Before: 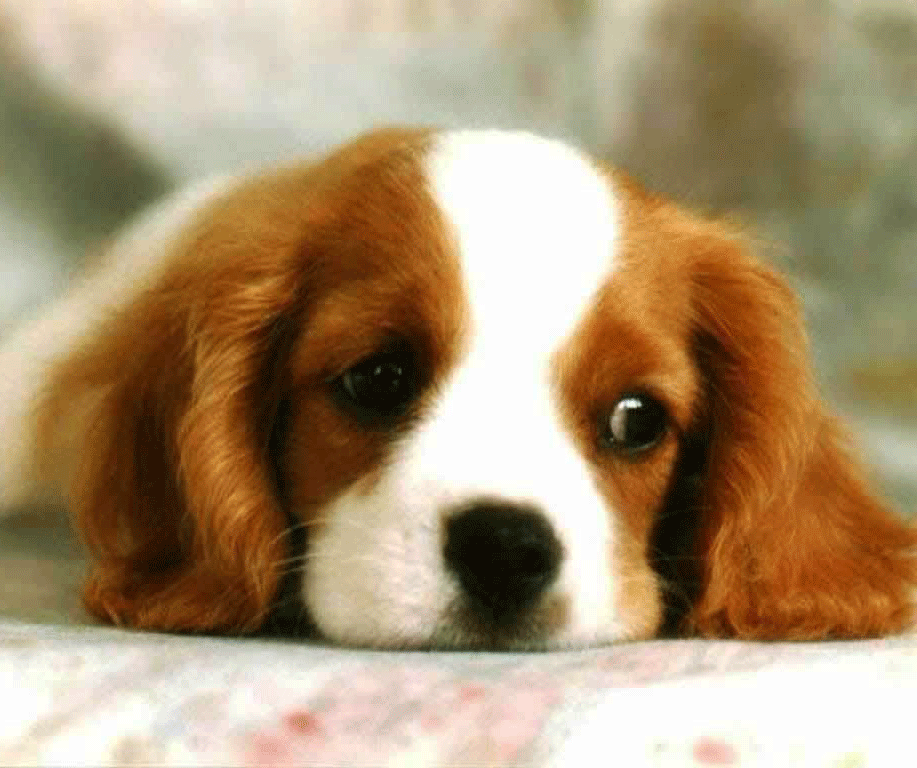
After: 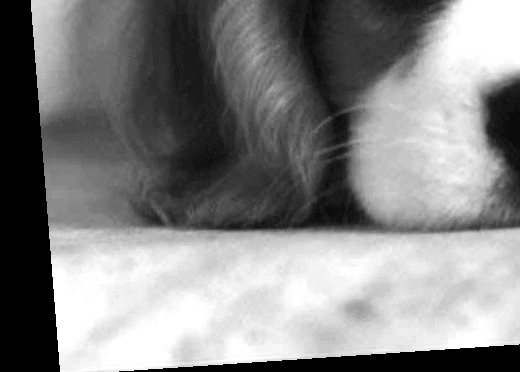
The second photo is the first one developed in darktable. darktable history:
white balance: red 1.05, blue 1.072
rotate and perspective: rotation -4.2°, shear 0.006, automatic cropping off
contrast brightness saturation: contrast 0.04, saturation 0.07
crop and rotate: top 54.778%, right 46.61%, bottom 0.159%
monochrome: on, module defaults
